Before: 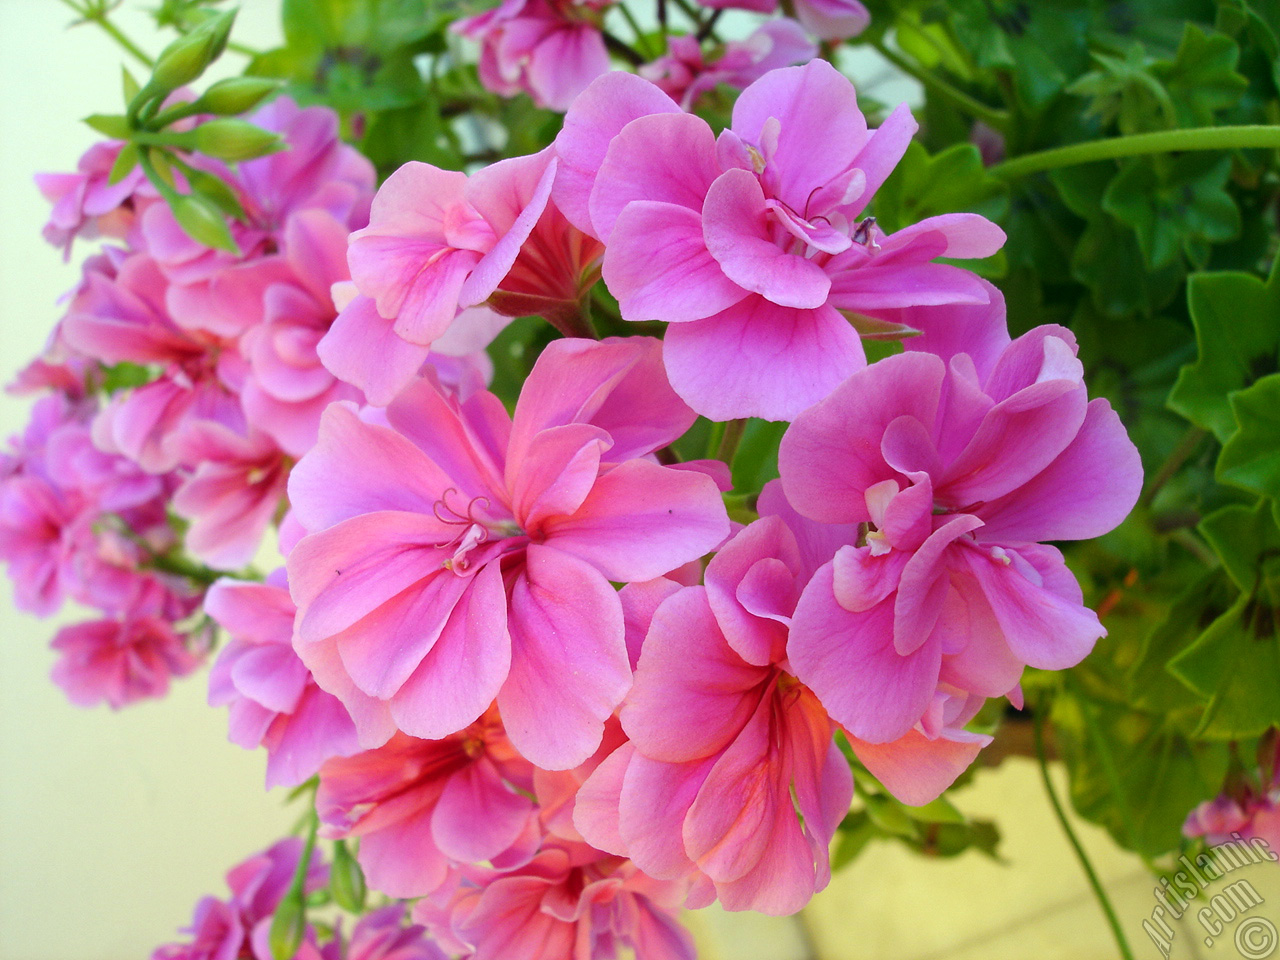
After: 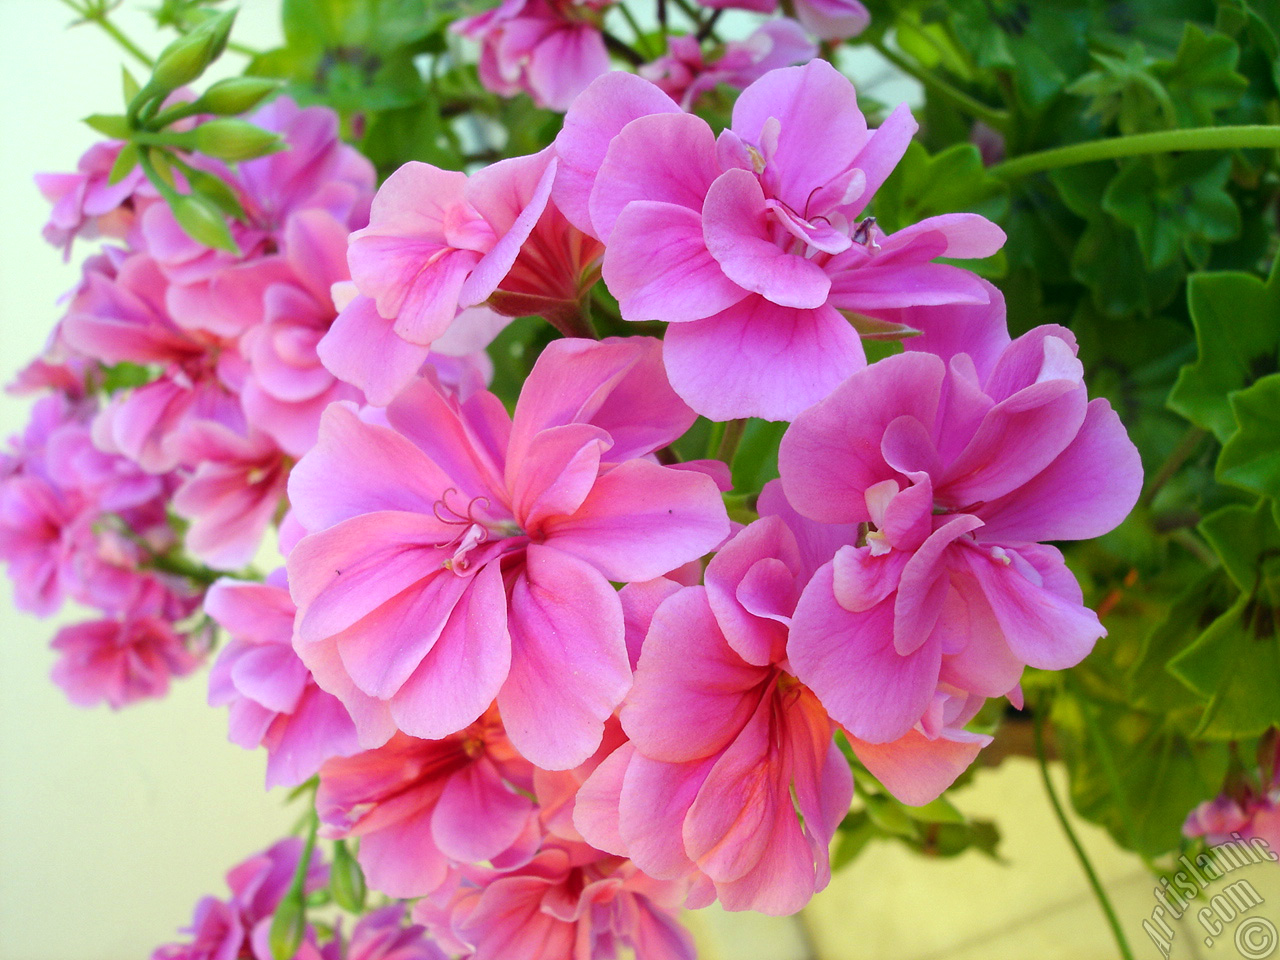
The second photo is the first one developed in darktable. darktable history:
white balance: red 0.986, blue 1.01
exposure: exposure 0.078 EV, compensate highlight preservation false
